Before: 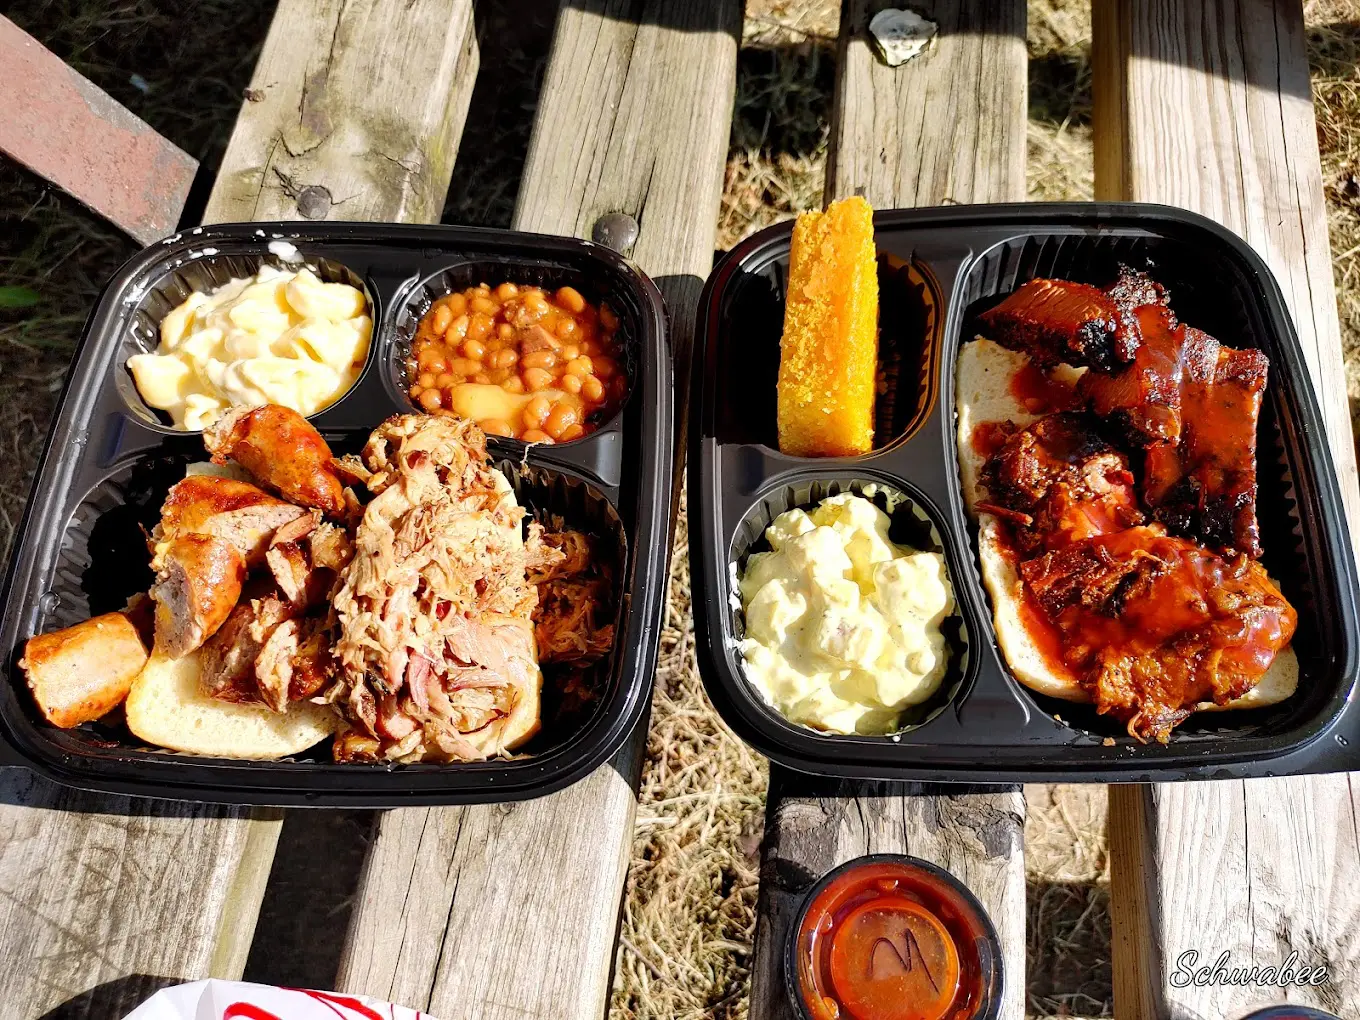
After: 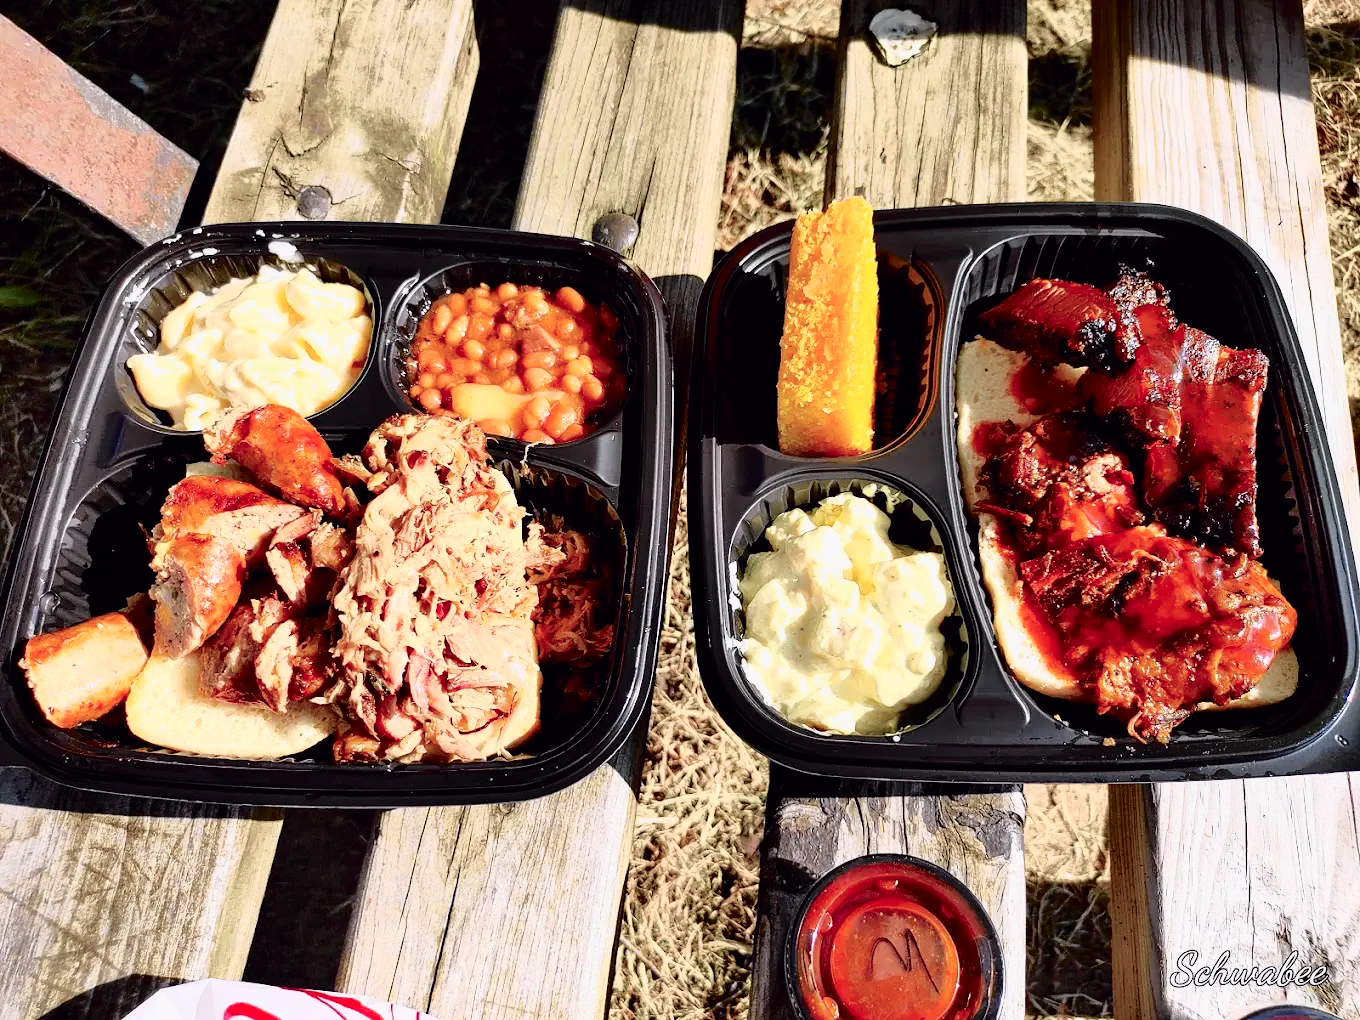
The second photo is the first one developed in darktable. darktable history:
tone curve: curves: ch0 [(0, 0) (0.105, 0.044) (0.195, 0.128) (0.283, 0.283) (0.384, 0.404) (0.485, 0.531) (0.638, 0.681) (0.795, 0.879) (1, 0.977)]; ch1 [(0, 0) (0.161, 0.092) (0.35, 0.33) (0.379, 0.401) (0.456, 0.469) (0.498, 0.503) (0.531, 0.537) (0.596, 0.621) (0.635, 0.671) (1, 1)]; ch2 [(0, 0) (0.371, 0.362) (0.437, 0.437) (0.483, 0.484) (0.53, 0.515) (0.56, 0.58) (0.622, 0.606) (1, 1)], color space Lab, independent channels, preserve colors none
